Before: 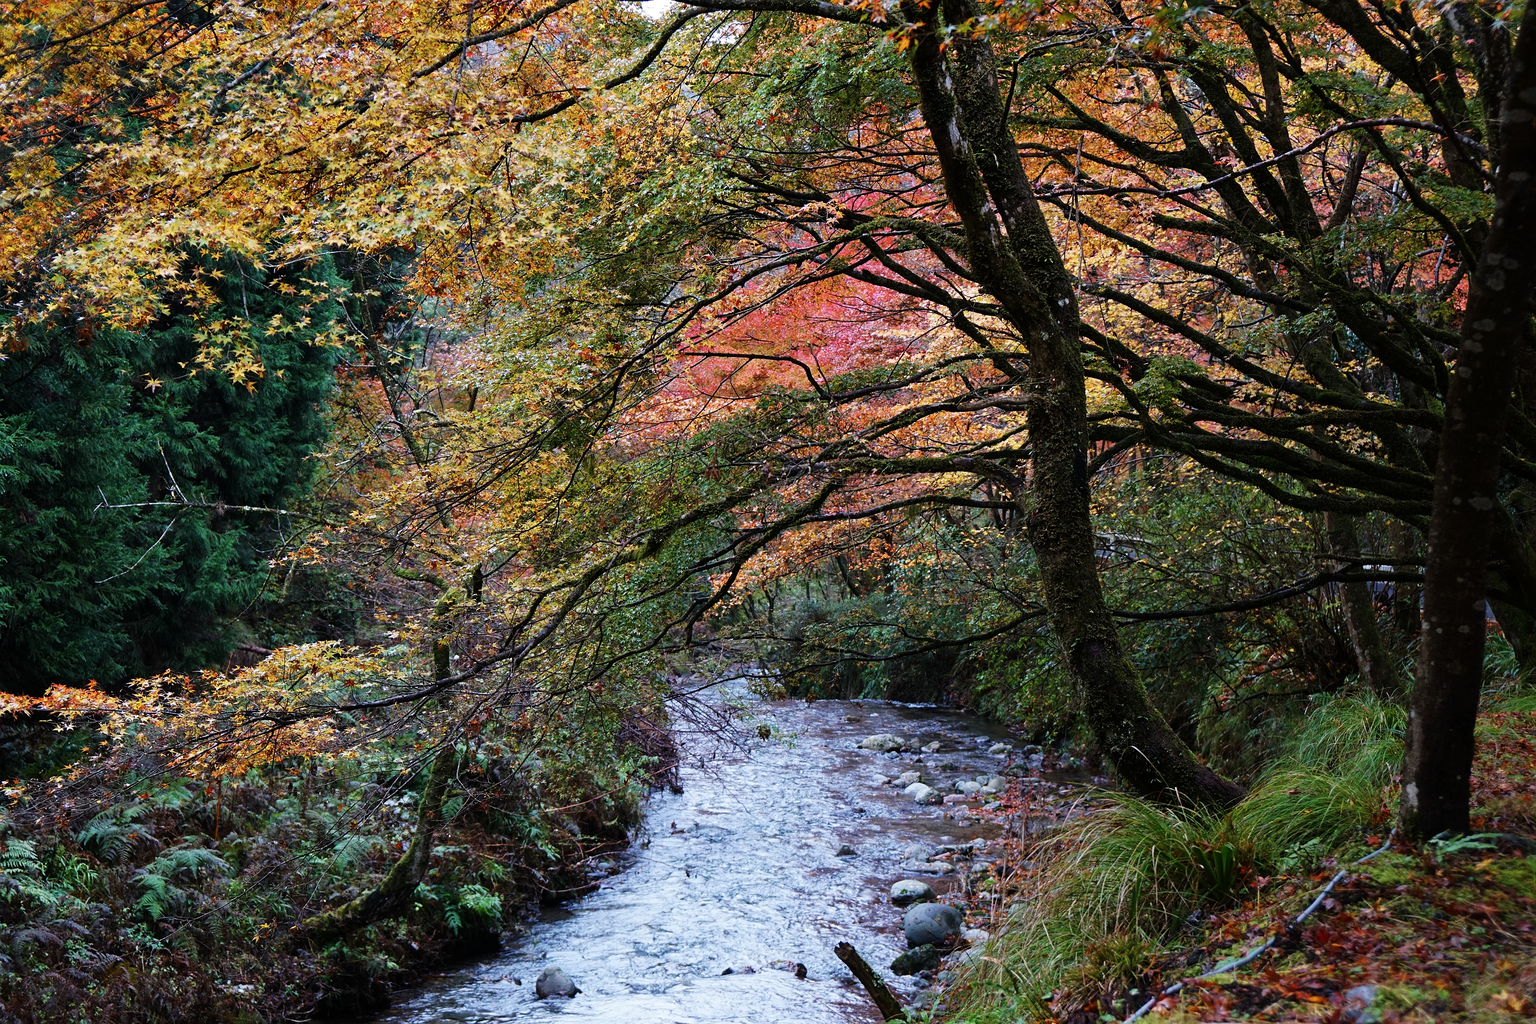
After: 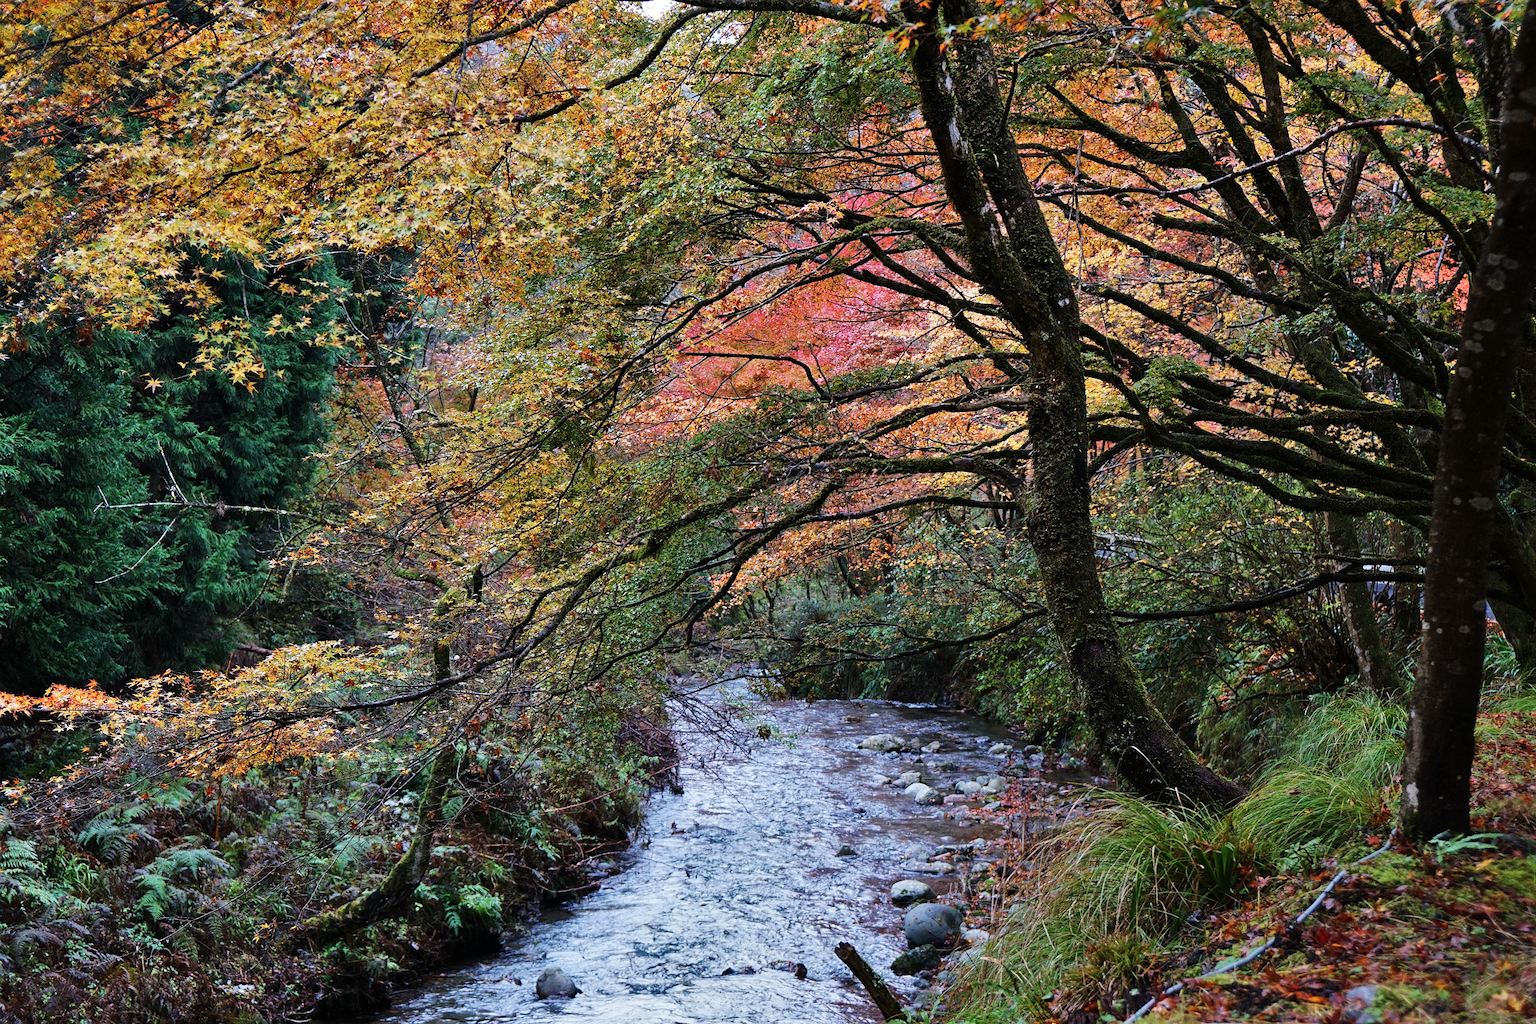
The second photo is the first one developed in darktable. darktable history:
shadows and highlights: radius 107.59, shadows 45.85, highlights -67.55, low approximation 0.01, soften with gaussian
